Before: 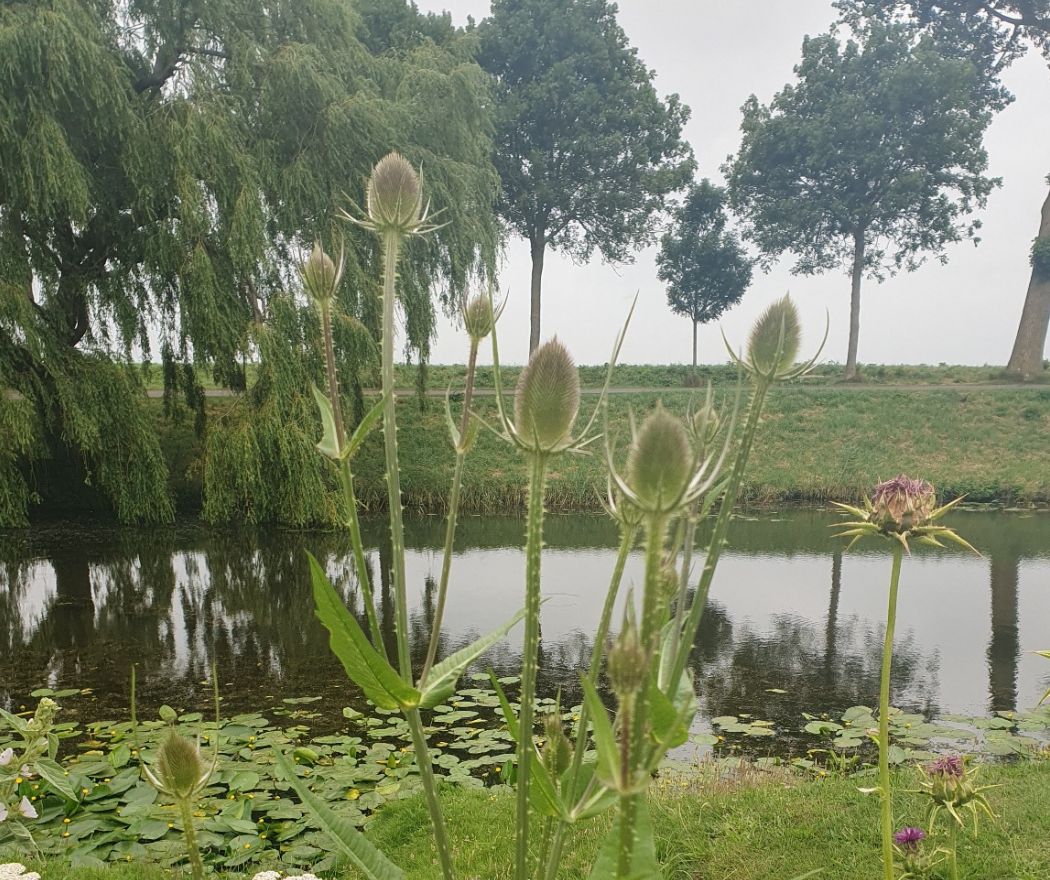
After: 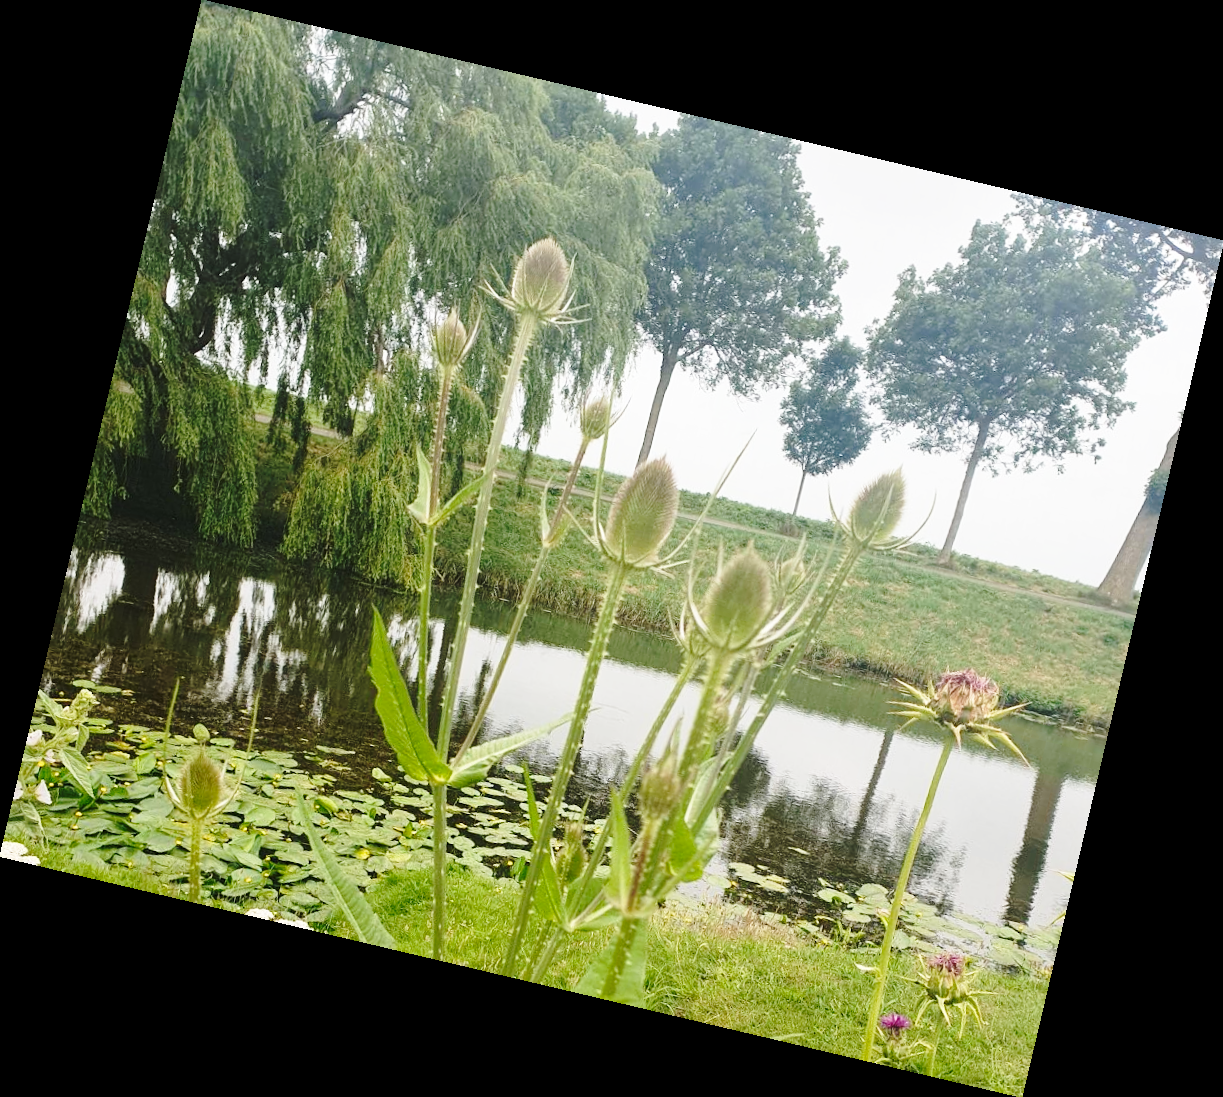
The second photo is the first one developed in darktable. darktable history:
base curve: curves: ch0 [(0, 0) (0.036, 0.037) (0.121, 0.228) (0.46, 0.76) (0.859, 0.983) (1, 1)], preserve colors none
rotate and perspective: rotation 13.27°, automatic cropping off
